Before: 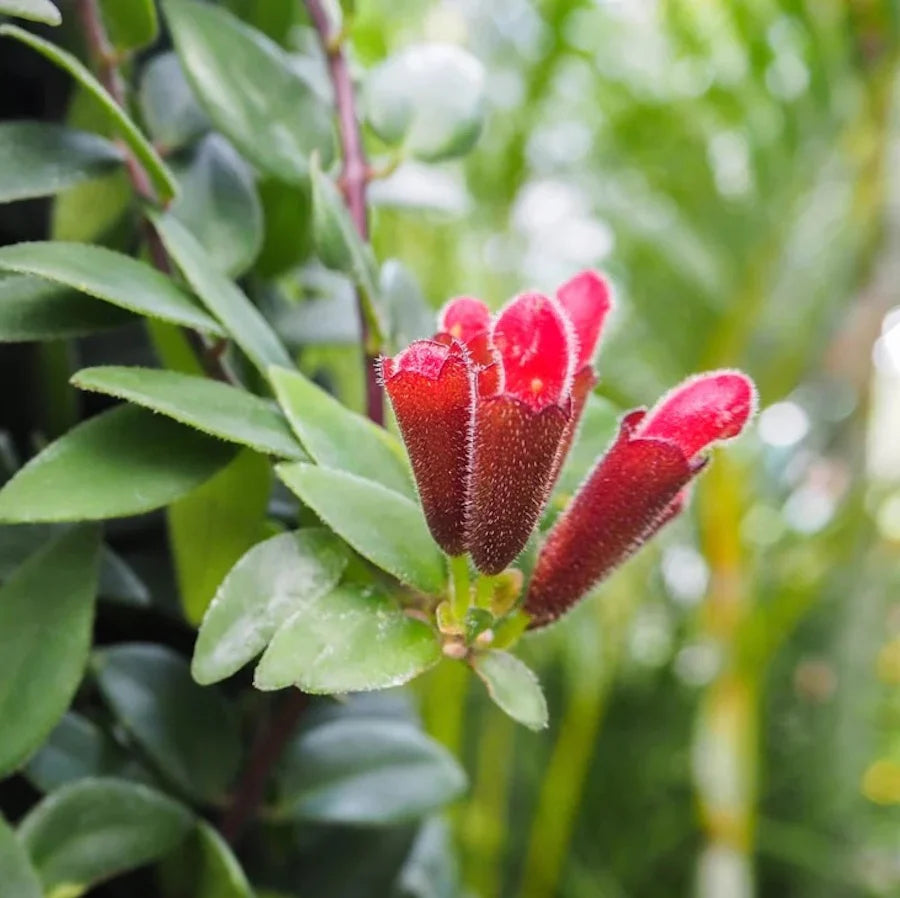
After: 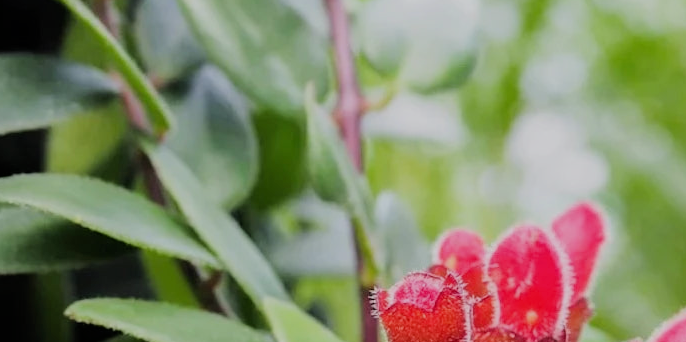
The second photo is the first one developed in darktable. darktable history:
filmic rgb: black relative exposure -8.54 EV, white relative exposure 5.52 EV, hardness 3.39, contrast 1.016
crop: left 0.579%, top 7.627%, right 23.167%, bottom 54.275%
